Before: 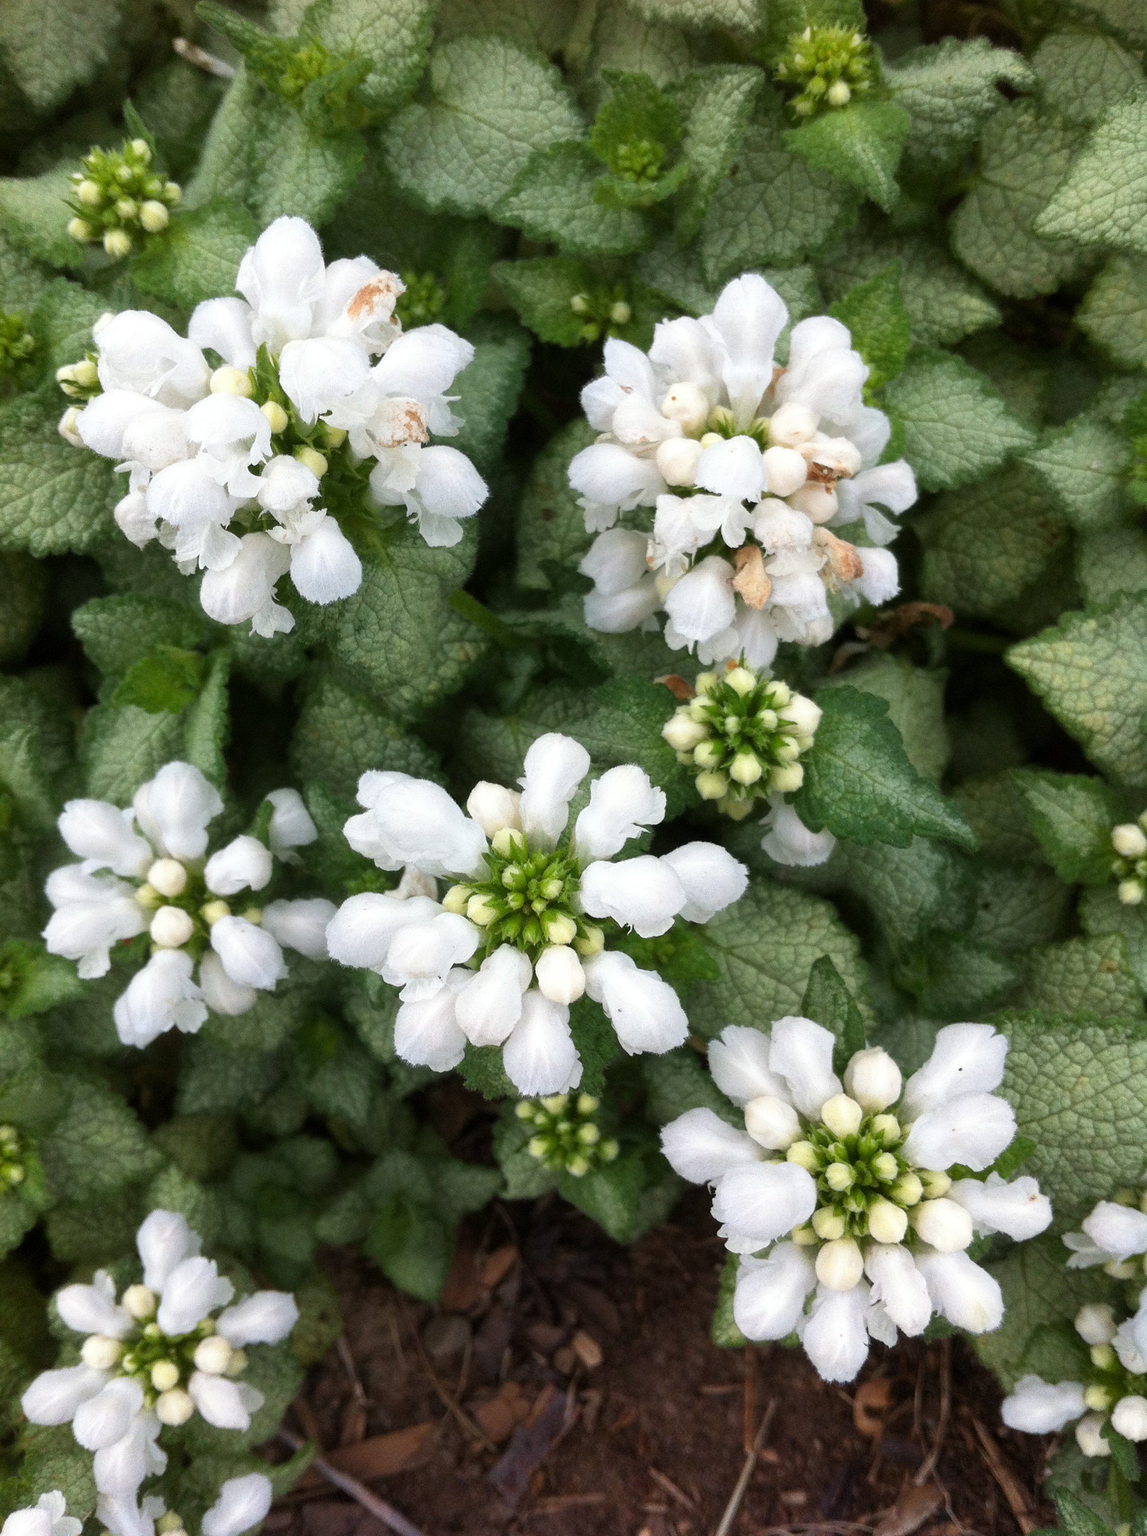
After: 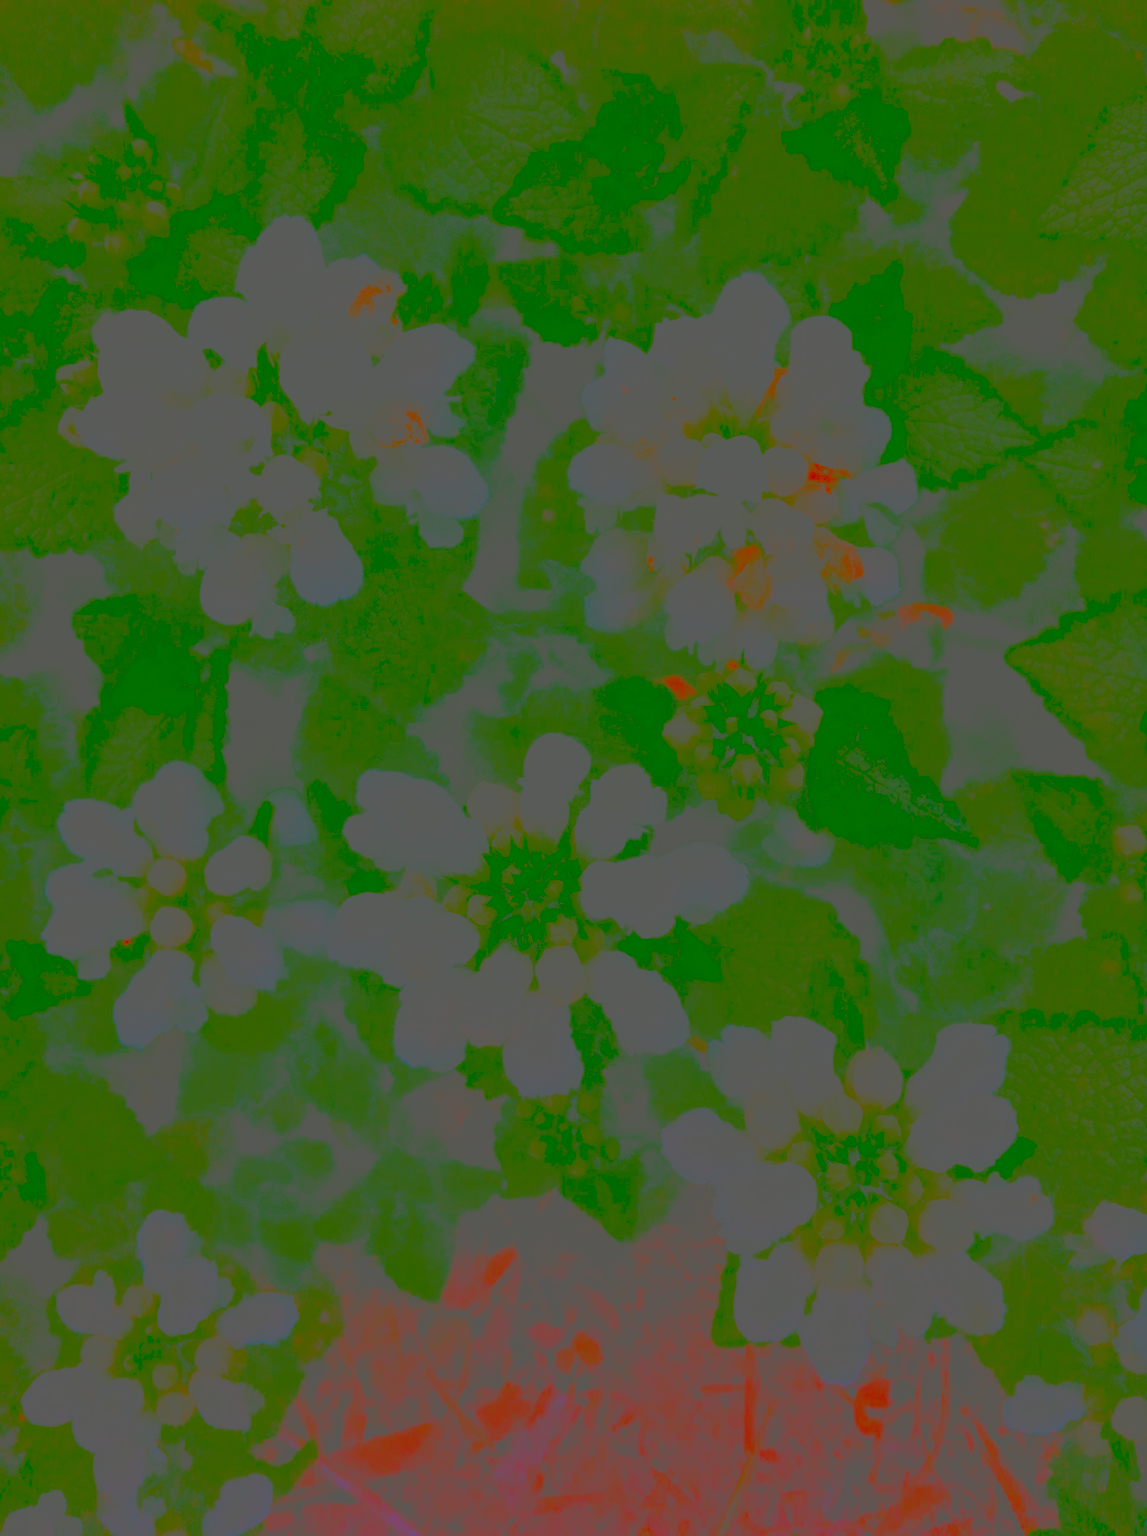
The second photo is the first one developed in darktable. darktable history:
exposure: exposure 0.375 EV, compensate highlight preservation false
sigmoid: contrast 1.7, skew -0.2, preserve hue 0%, red attenuation 0.1, red rotation 0.035, green attenuation 0.1, green rotation -0.017, blue attenuation 0.15, blue rotation -0.052, base primaries Rec2020
white balance: red 1, blue 1
local contrast: detail 110%
tone curve: curves: ch0 [(0, 0) (0.068, 0.031) (0.175, 0.132) (0.337, 0.304) (0.498, 0.511) (0.748, 0.762) (0.993, 0.954)]; ch1 [(0, 0) (0.294, 0.184) (0.359, 0.34) (0.362, 0.35) (0.43, 0.41) (0.469, 0.453) (0.495, 0.489) (0.54, 0.563) (0.612, 0.641) (1, 1)]; ch2 [(0, 0) (0.431, 0.419) (0.495, 0.502) (0.524, 0.534) (0.557, 0.56) (0.634, 0.654) (0.728, 0.722) (1, 1)], color space Lab, independent channels, preserve colors none
sharpen: on, module defaults
contrast brightness saturation: contrast -0.99, brightness -0.17, saturation 0.75
